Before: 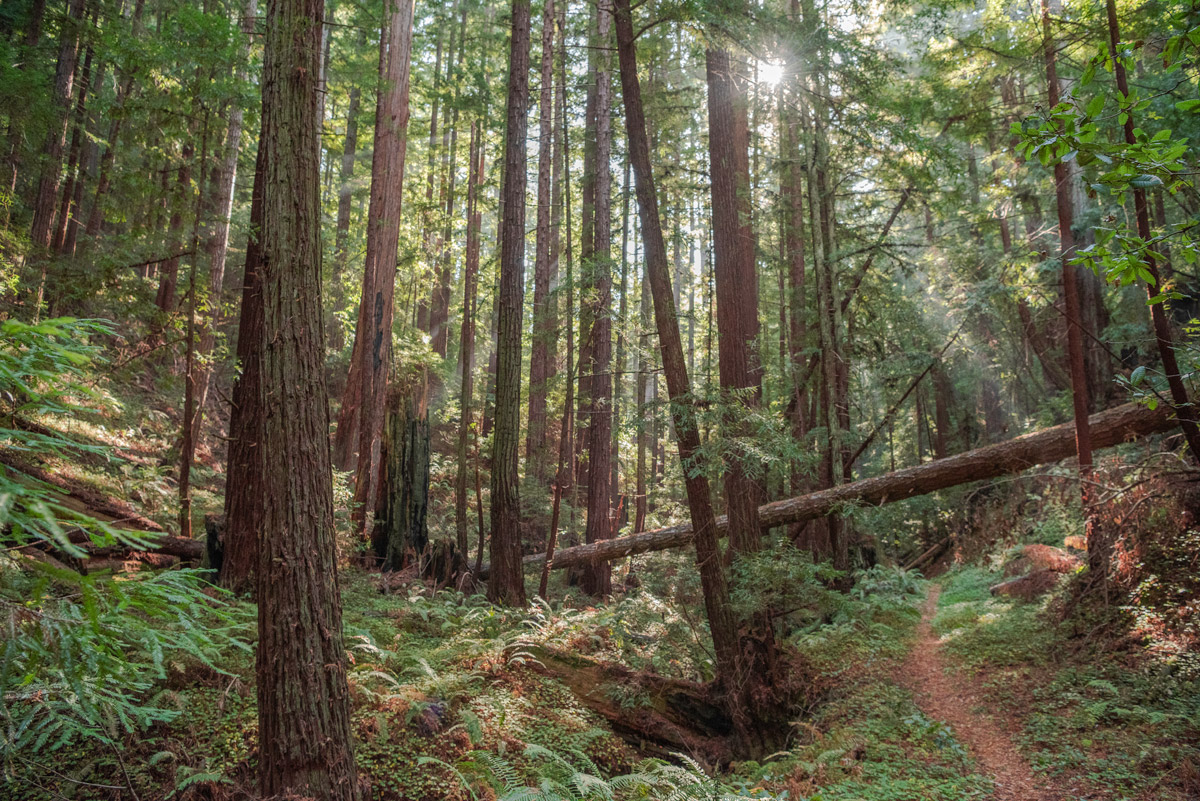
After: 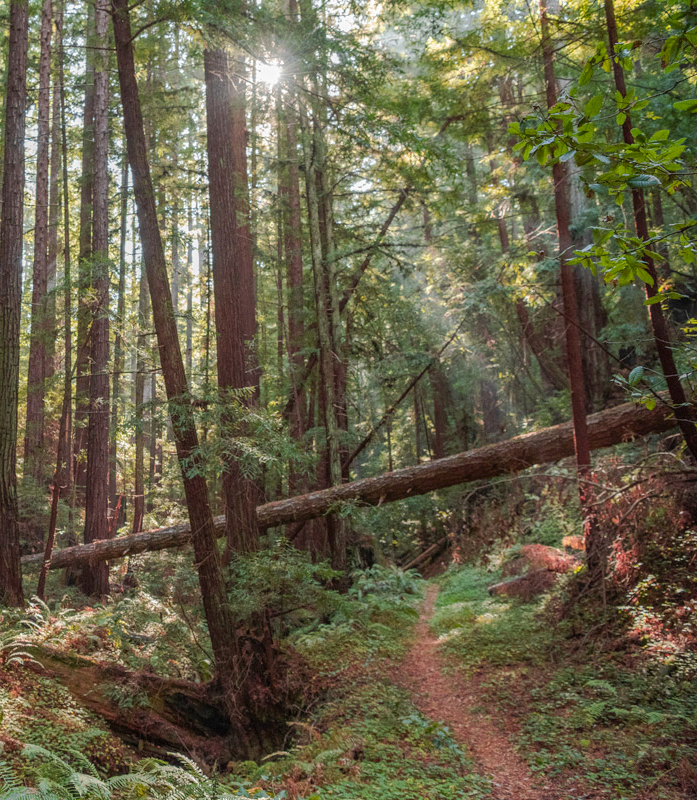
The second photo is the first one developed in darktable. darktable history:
color zones: curves: ch1 [(0.239, 0.552) (0.75, 0.5)]; ch2 [(0.25, 0.462) (0.749, 0.457)]
crop: left 41.865%
